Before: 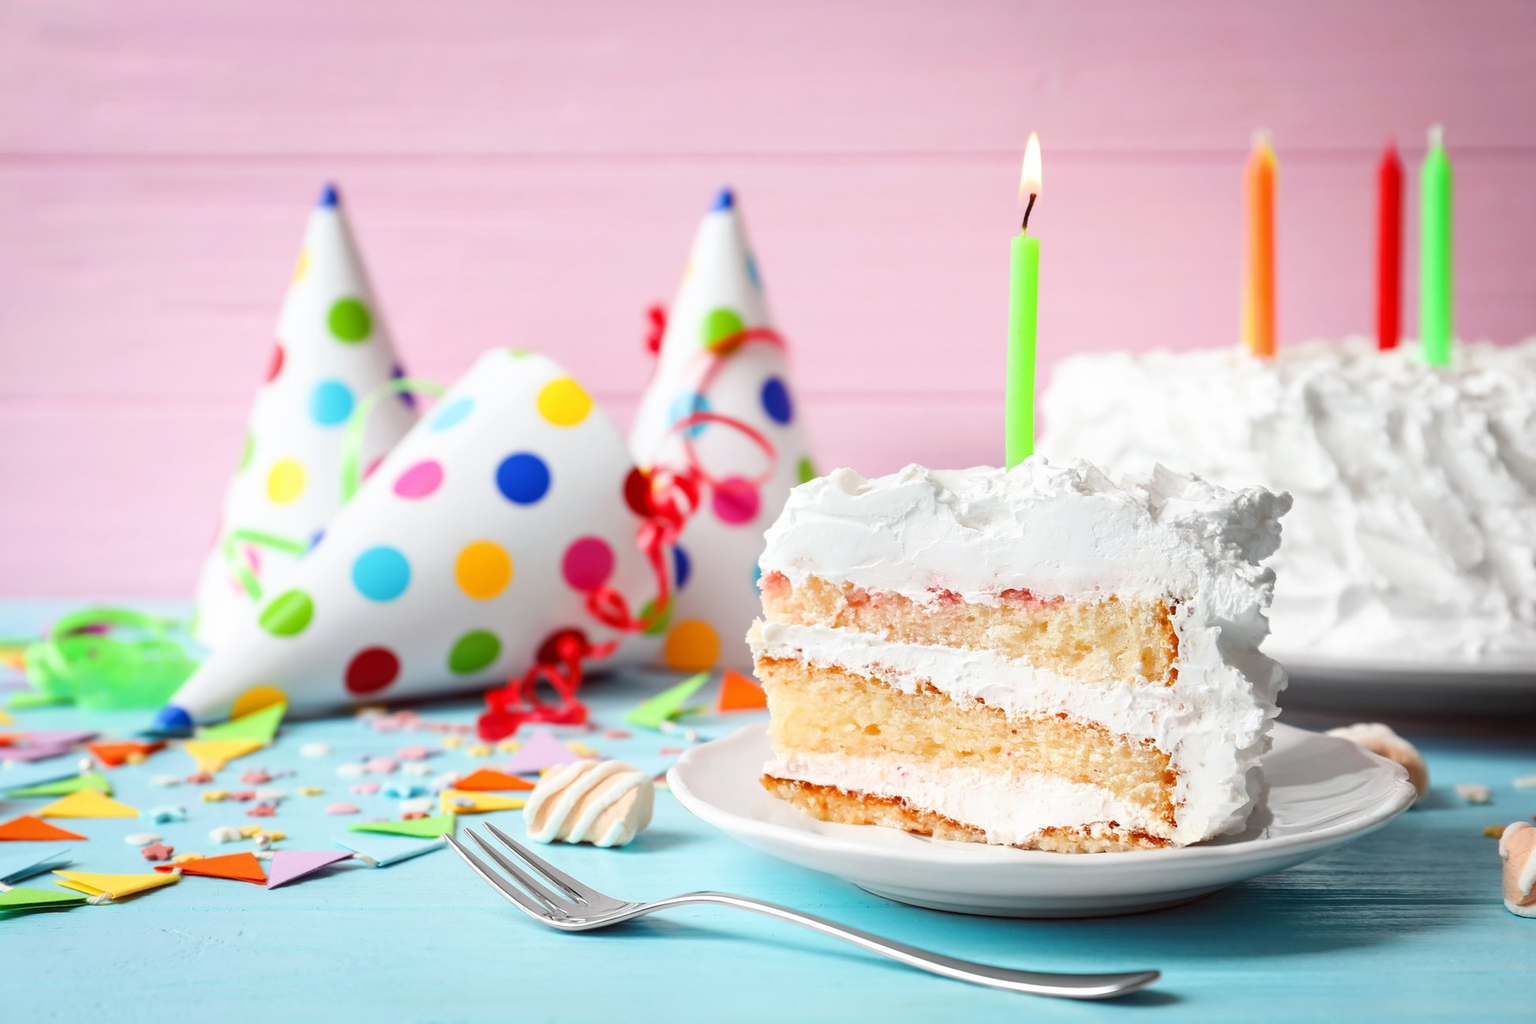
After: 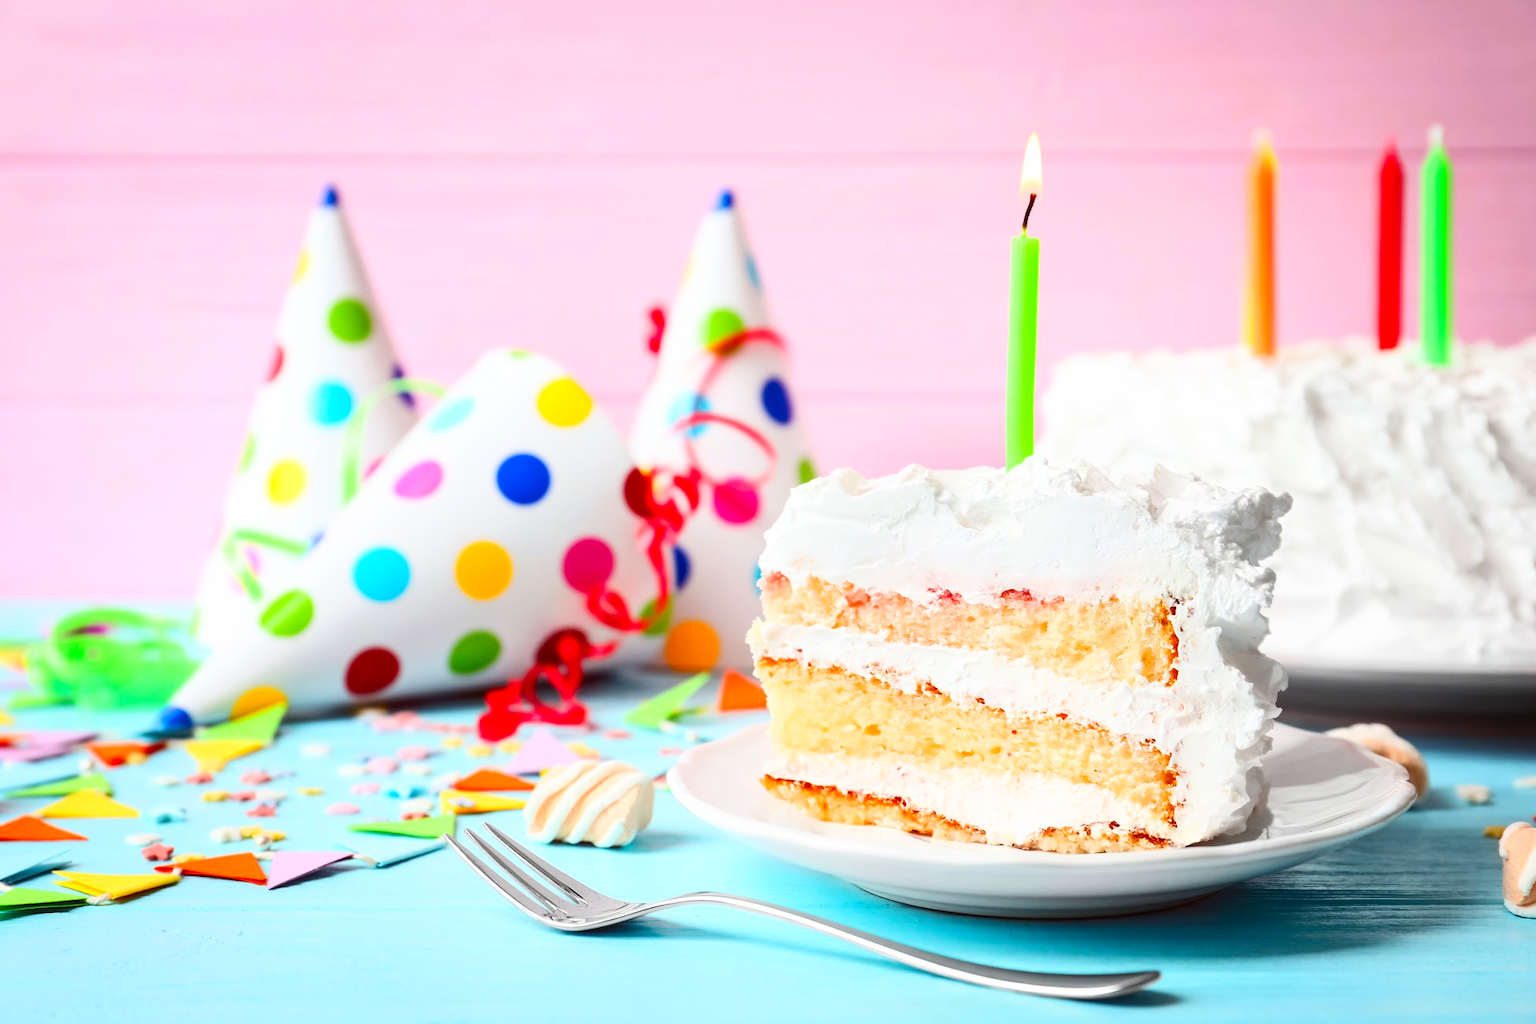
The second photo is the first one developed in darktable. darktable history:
contrast brightness saturation: contrast 0.23, brightness 0.1, saturation 0.29
